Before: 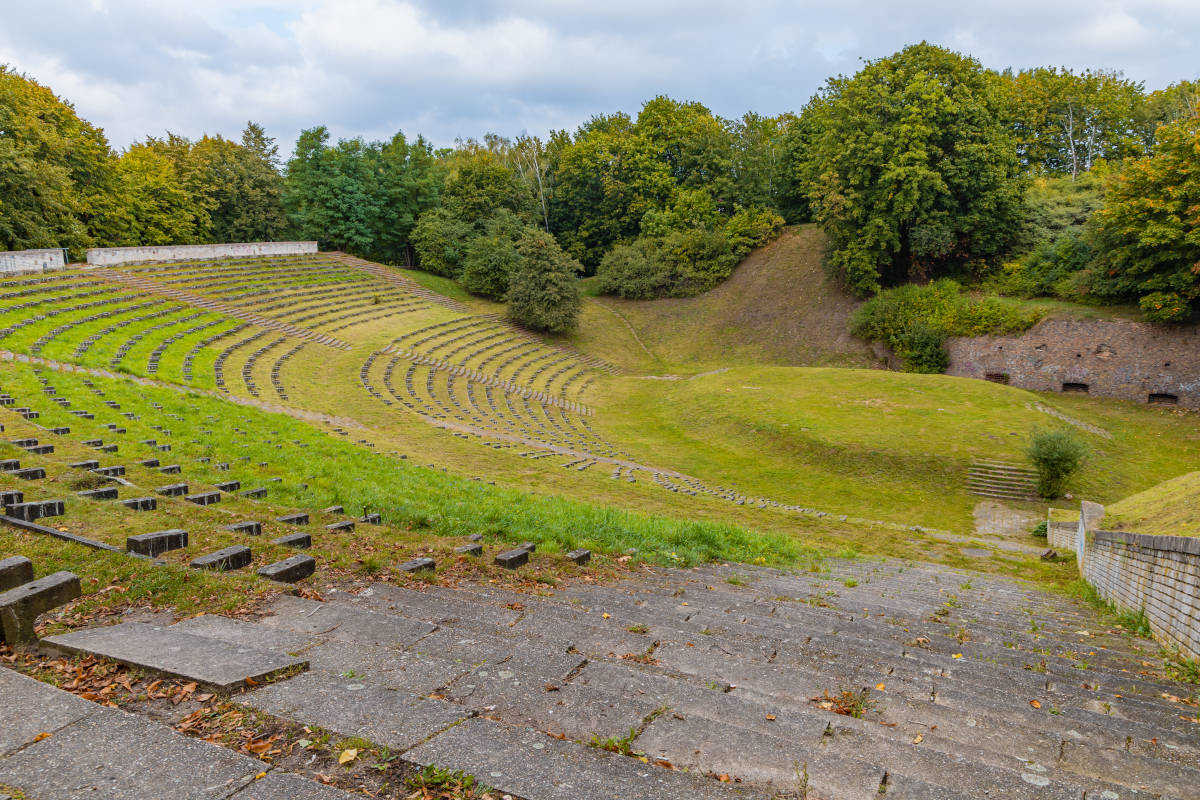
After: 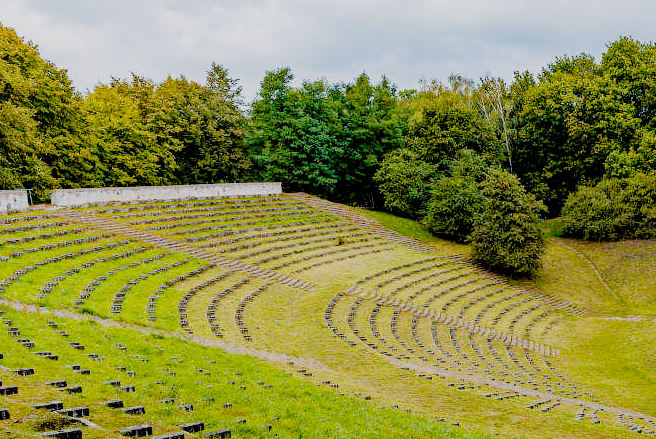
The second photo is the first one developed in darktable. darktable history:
crop and rotate: left 3.047%, top 7.509%, right 42.236%, bottom 37.598%
exposure: exposure 0.3 EV, compensate highlight preservation false
filmic rgb: black relative exposure -2.85 EV, white relative exposure 4.56 EV, hardness 1.77, contrast 1.25, preserve chrominance no, color science v5 (2021)
